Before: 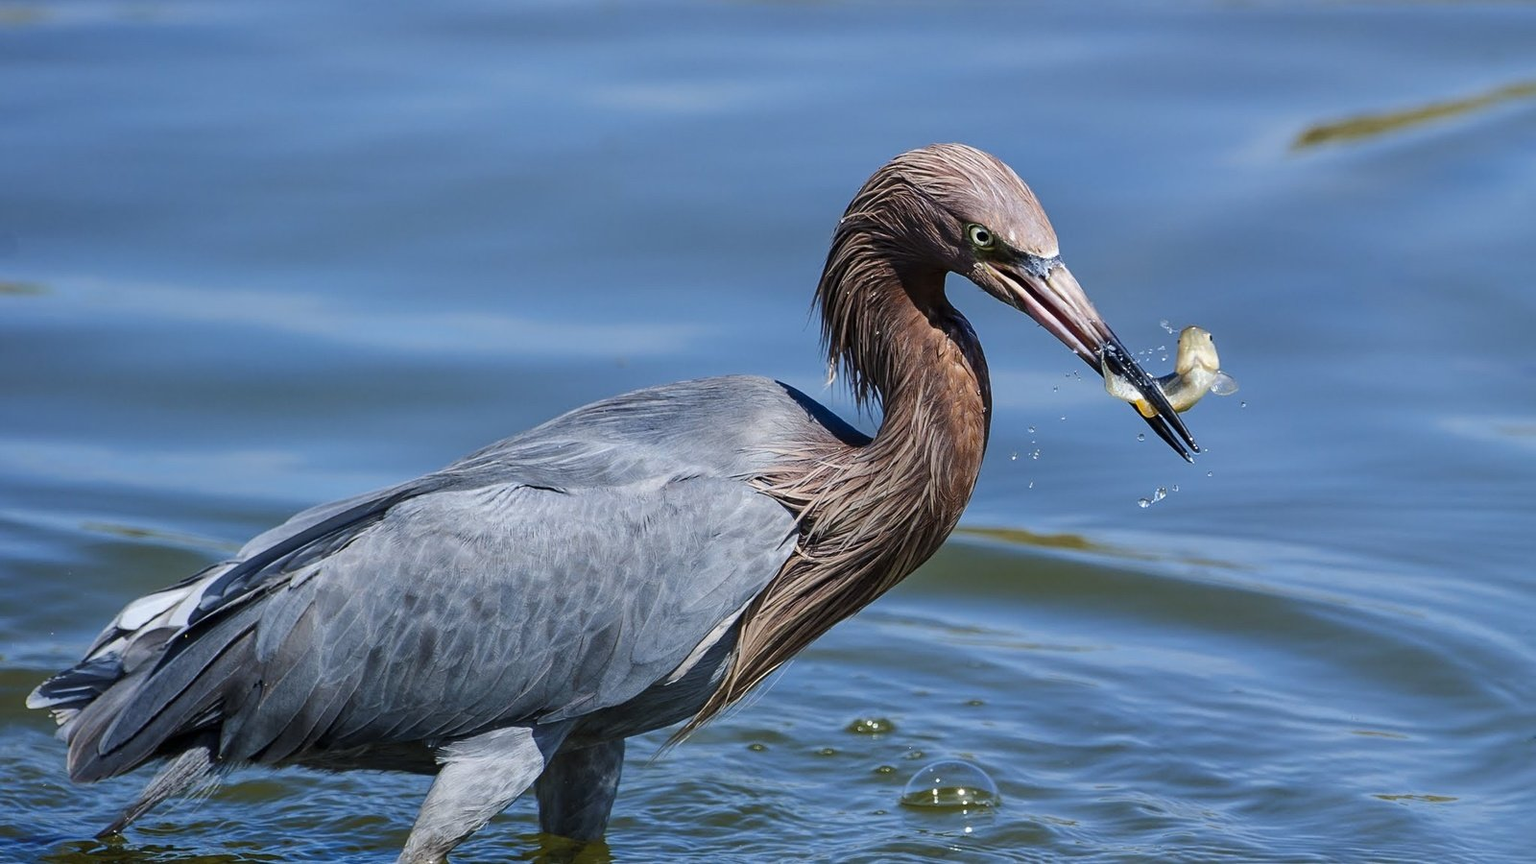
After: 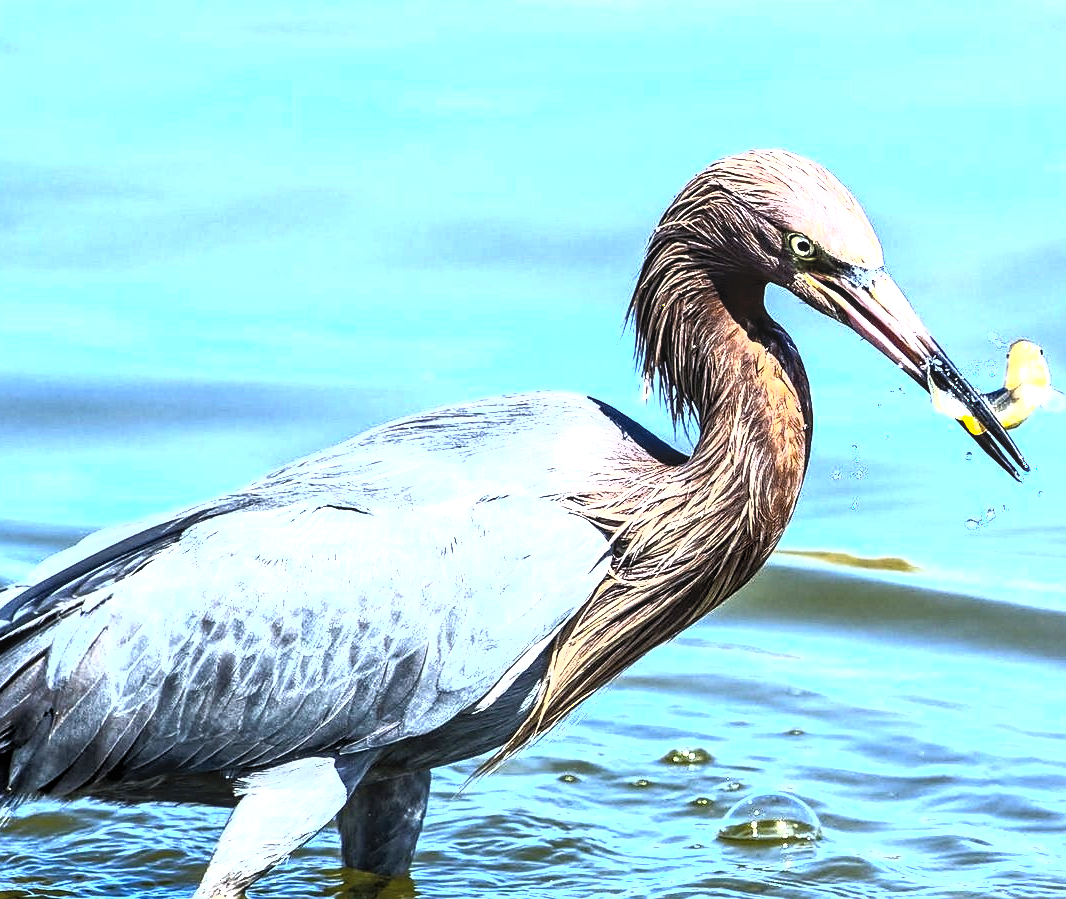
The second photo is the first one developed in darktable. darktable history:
crop and rotate: left 13.778%, right 19.593%
color balance rgb: perceptual saturation grading › global saturation 18.462%, perceptual brilliance grading › highlights 74.384%, perceptual brilliance grading › shadows -30.444%, global vibrance 20%
tone curve: curves: ch0 [(0, 0) (0.003, 0.032) (0.011, 0.036) (0.025, 0.049) (0.044, 0.075) (0.069, 0.112) (0.1, 0.151) (0.136, 0.197) (0.177, 0.241) (0.224, 0.295) (0.277, 0.355) (0.335, 0.429) (0.399, 0.512) (0.468, 0.607) (0.543, 0.702) (0.623, 0.796) (0.709, 0.903) (0.801, 0.987) (0.898, 0.997) (1, 1)], color space Lab, independent channels, preserve colors none
local contrast: on, module defaults
tone equalizer: edges refinement/feathering 500, mask exposure compensation -1.57 EV, preserve details no
exposure: black level correction 0.004, exposure 0.414 EV, compensate highlight preservation false
sharpen: radius 1.009, threshold 1.029
